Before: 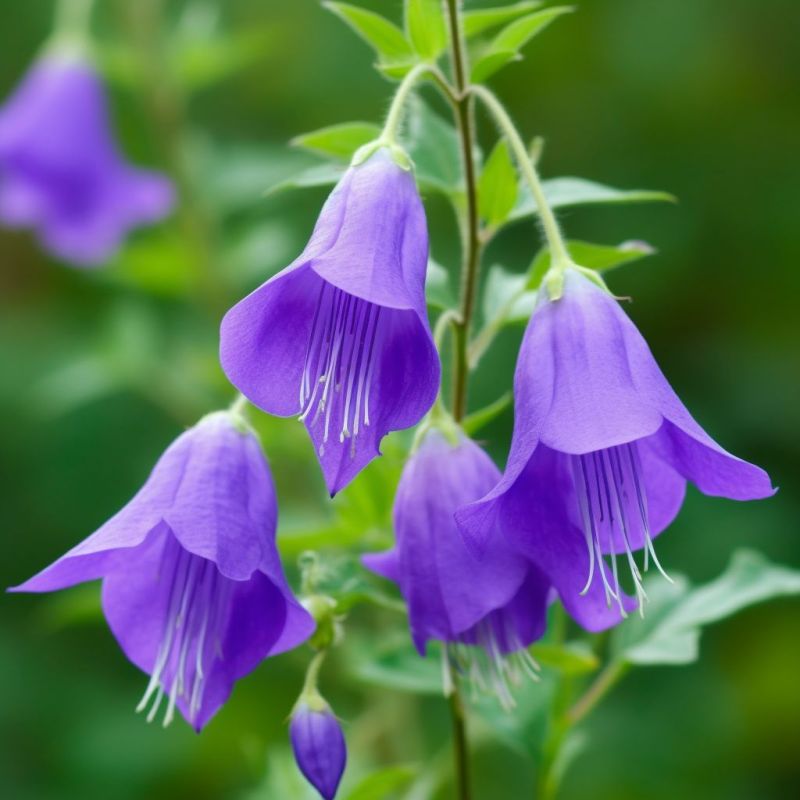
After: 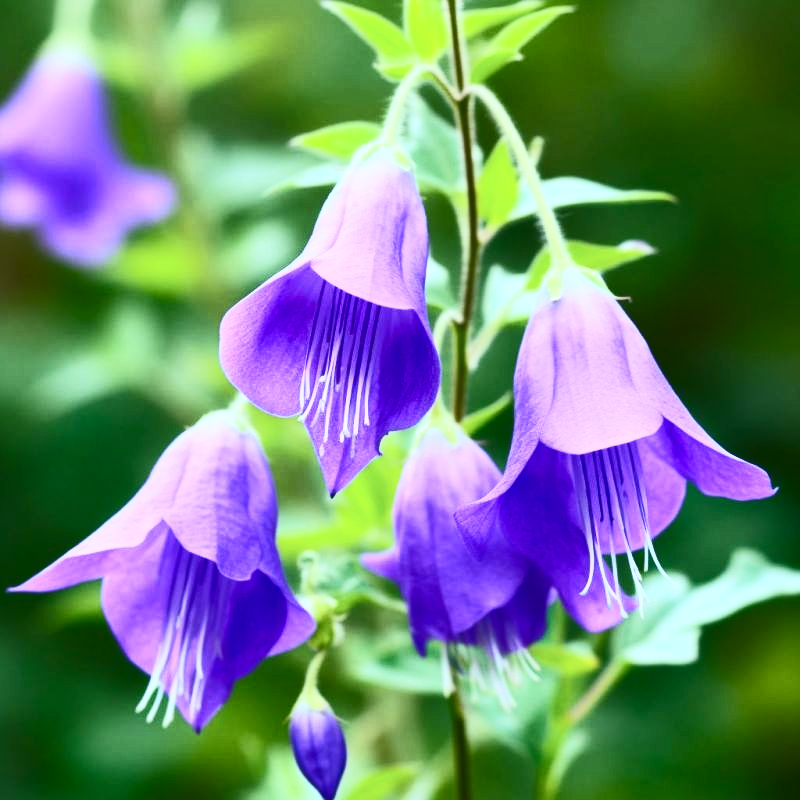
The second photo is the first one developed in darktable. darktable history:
contrast brightness saturation: contrast 0.62, brightness 0.34, saturation 0.14
white balance: red 0.967, blue 1.119, emerald 0.756
